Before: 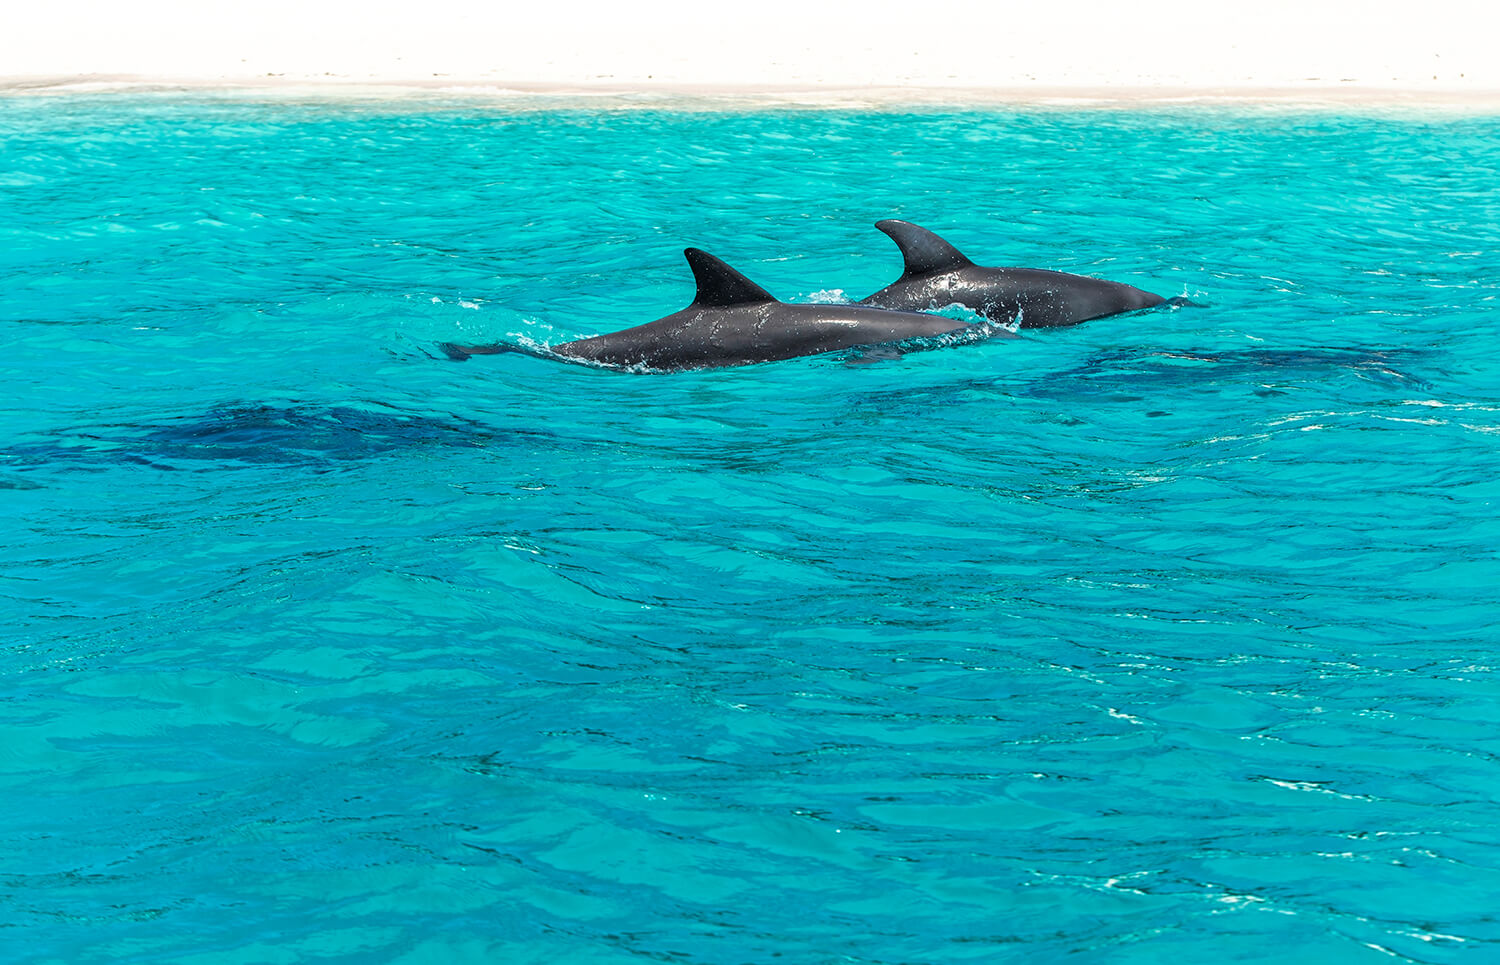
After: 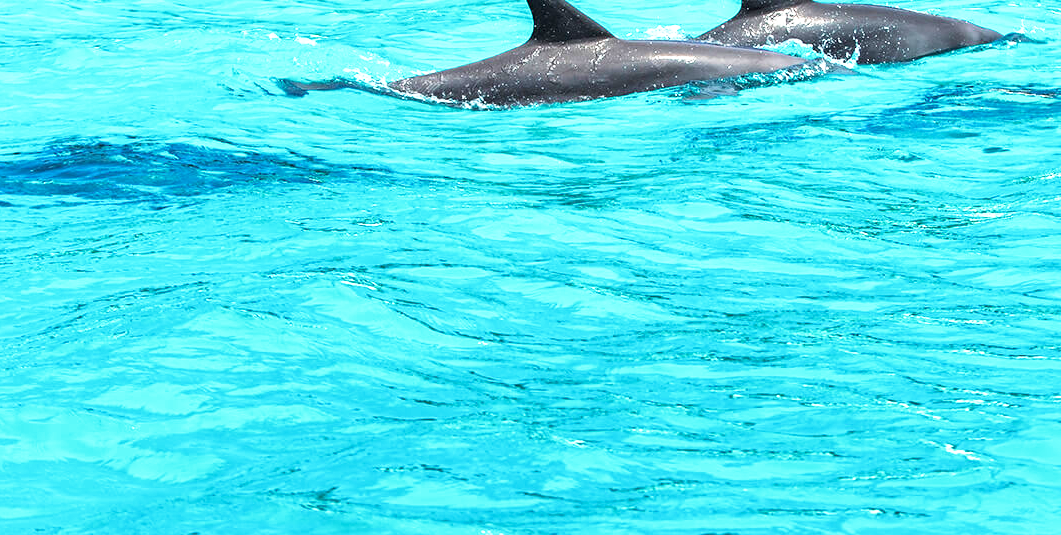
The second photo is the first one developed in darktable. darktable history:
base curve: curves: ch0 [(0, 0) (0.557, 0.834) (1, 1)], preserve colors none
exposure: black level correction 0, exposure 0.702 EV, compensate highlight preservation false
crop: left 10.894%, top 27.44%, right 18.317%, bottom 17.109%
